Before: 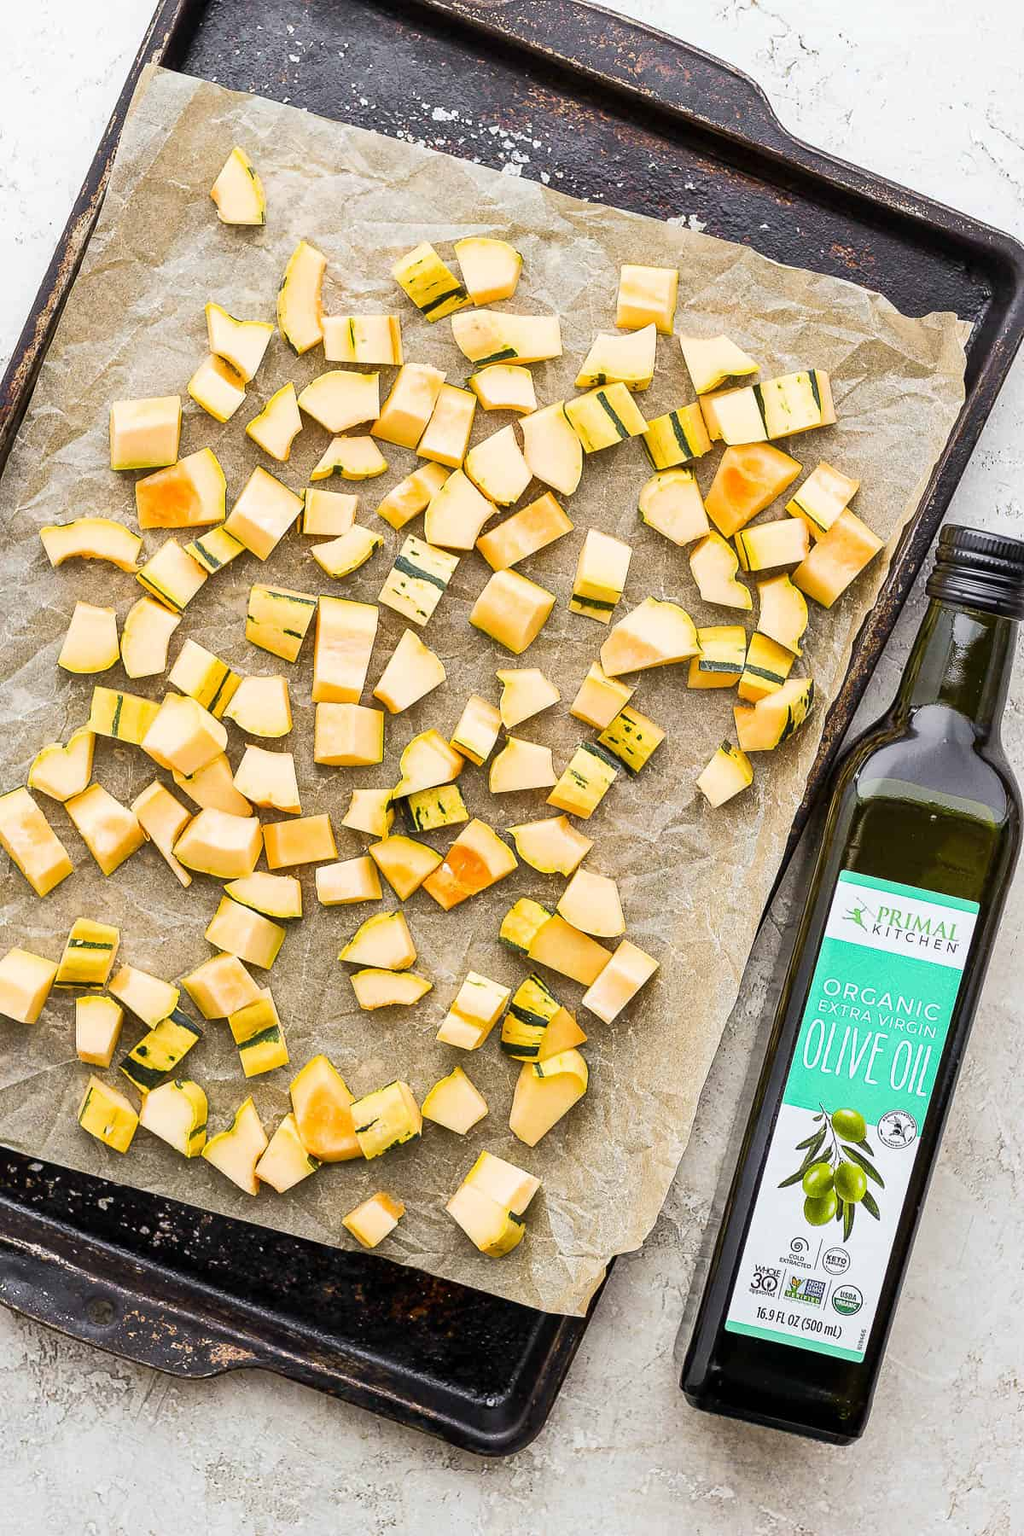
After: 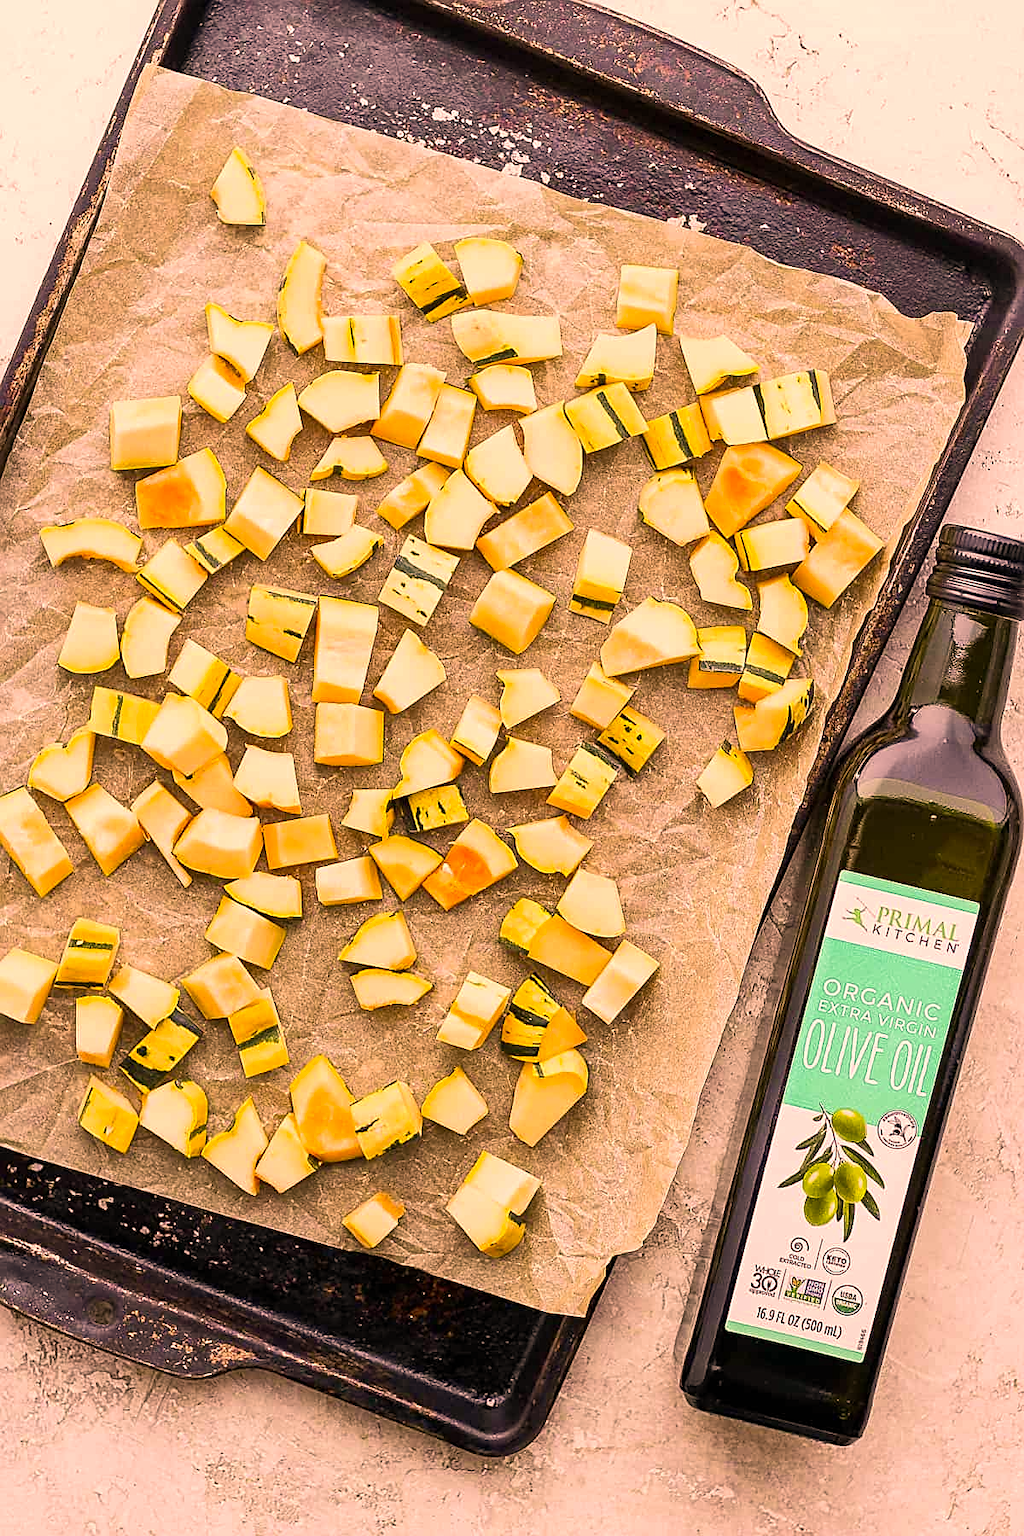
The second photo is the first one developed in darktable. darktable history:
velvia: on, module defaults
sharpen: on, module defaults
color correction: highlights a* 20.98, highlights b* 19.24
